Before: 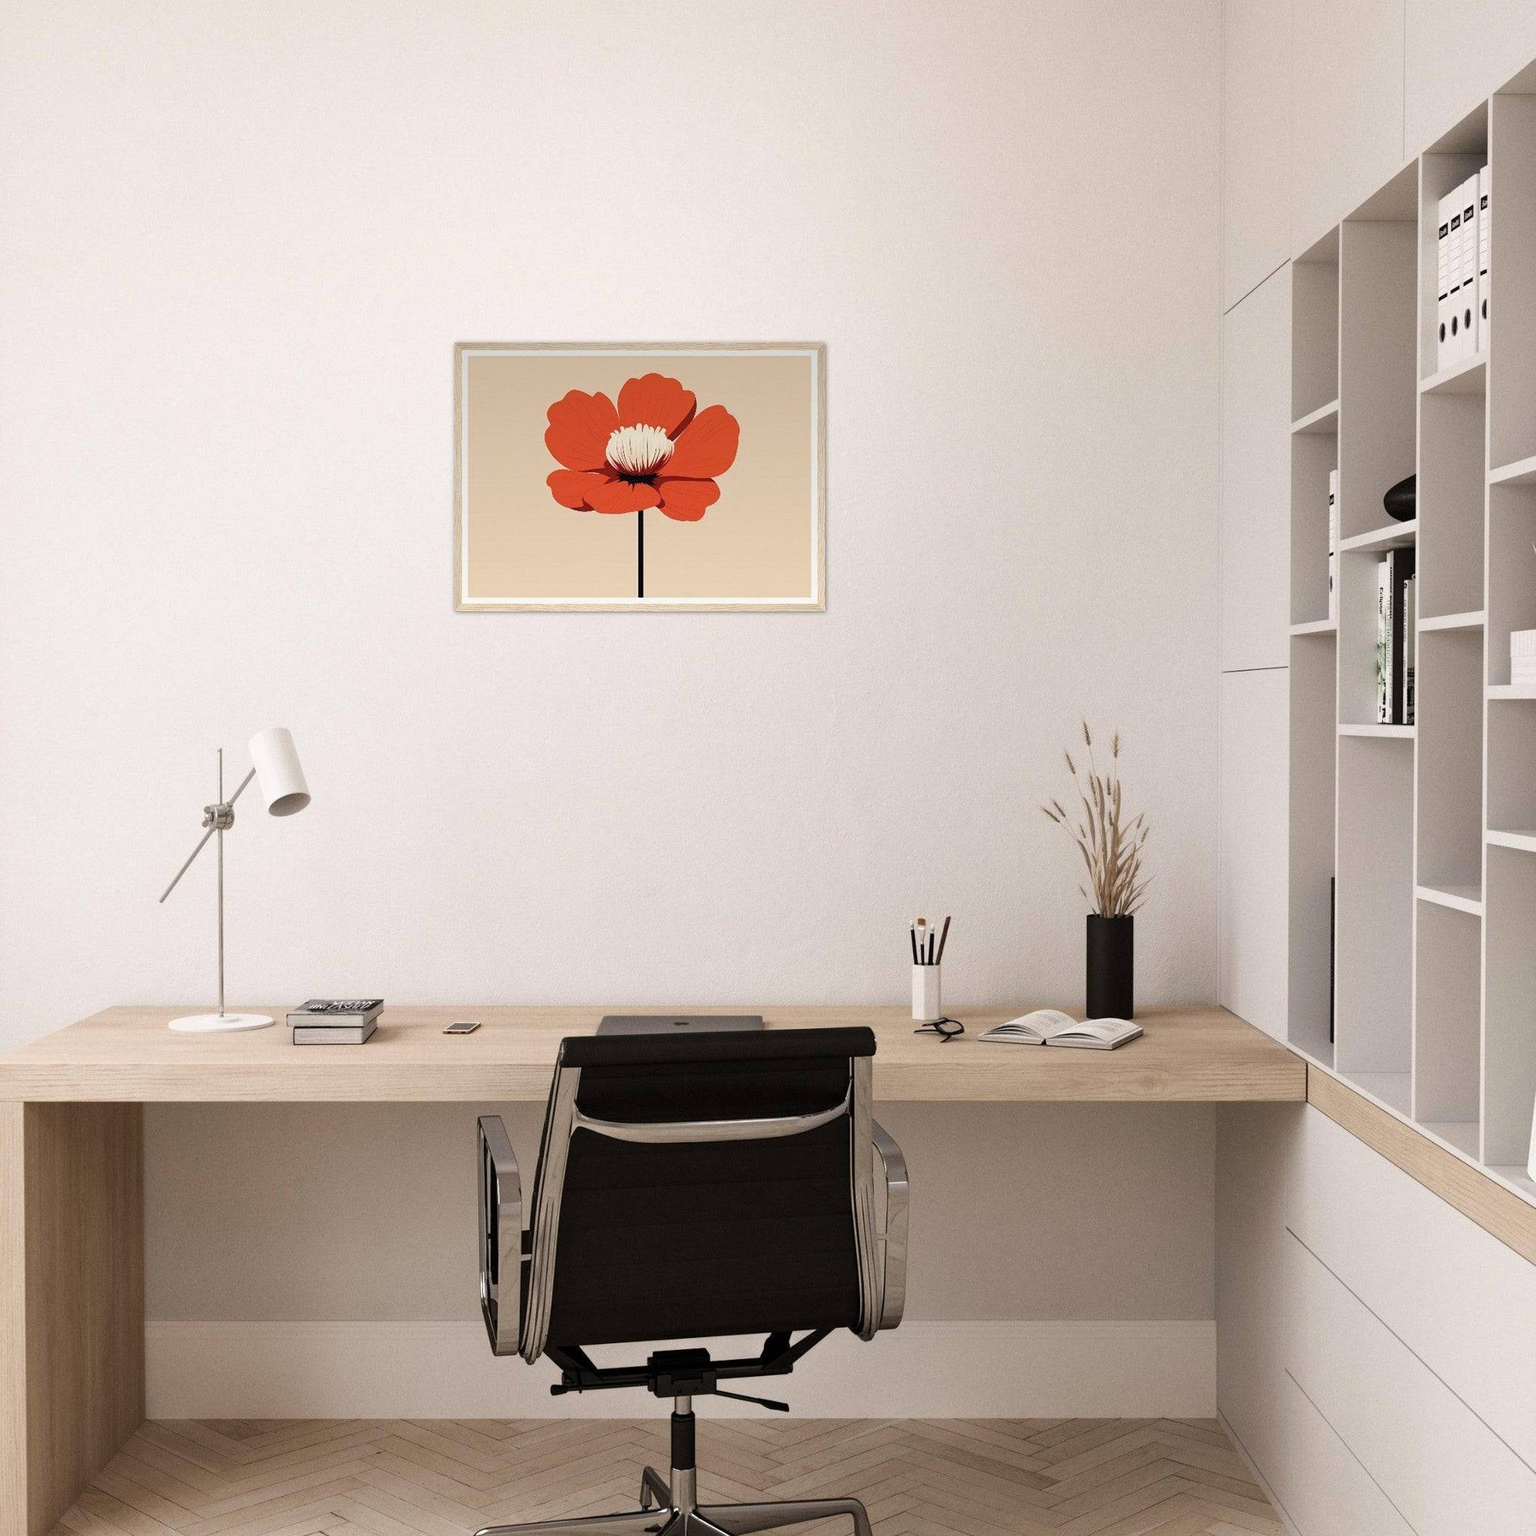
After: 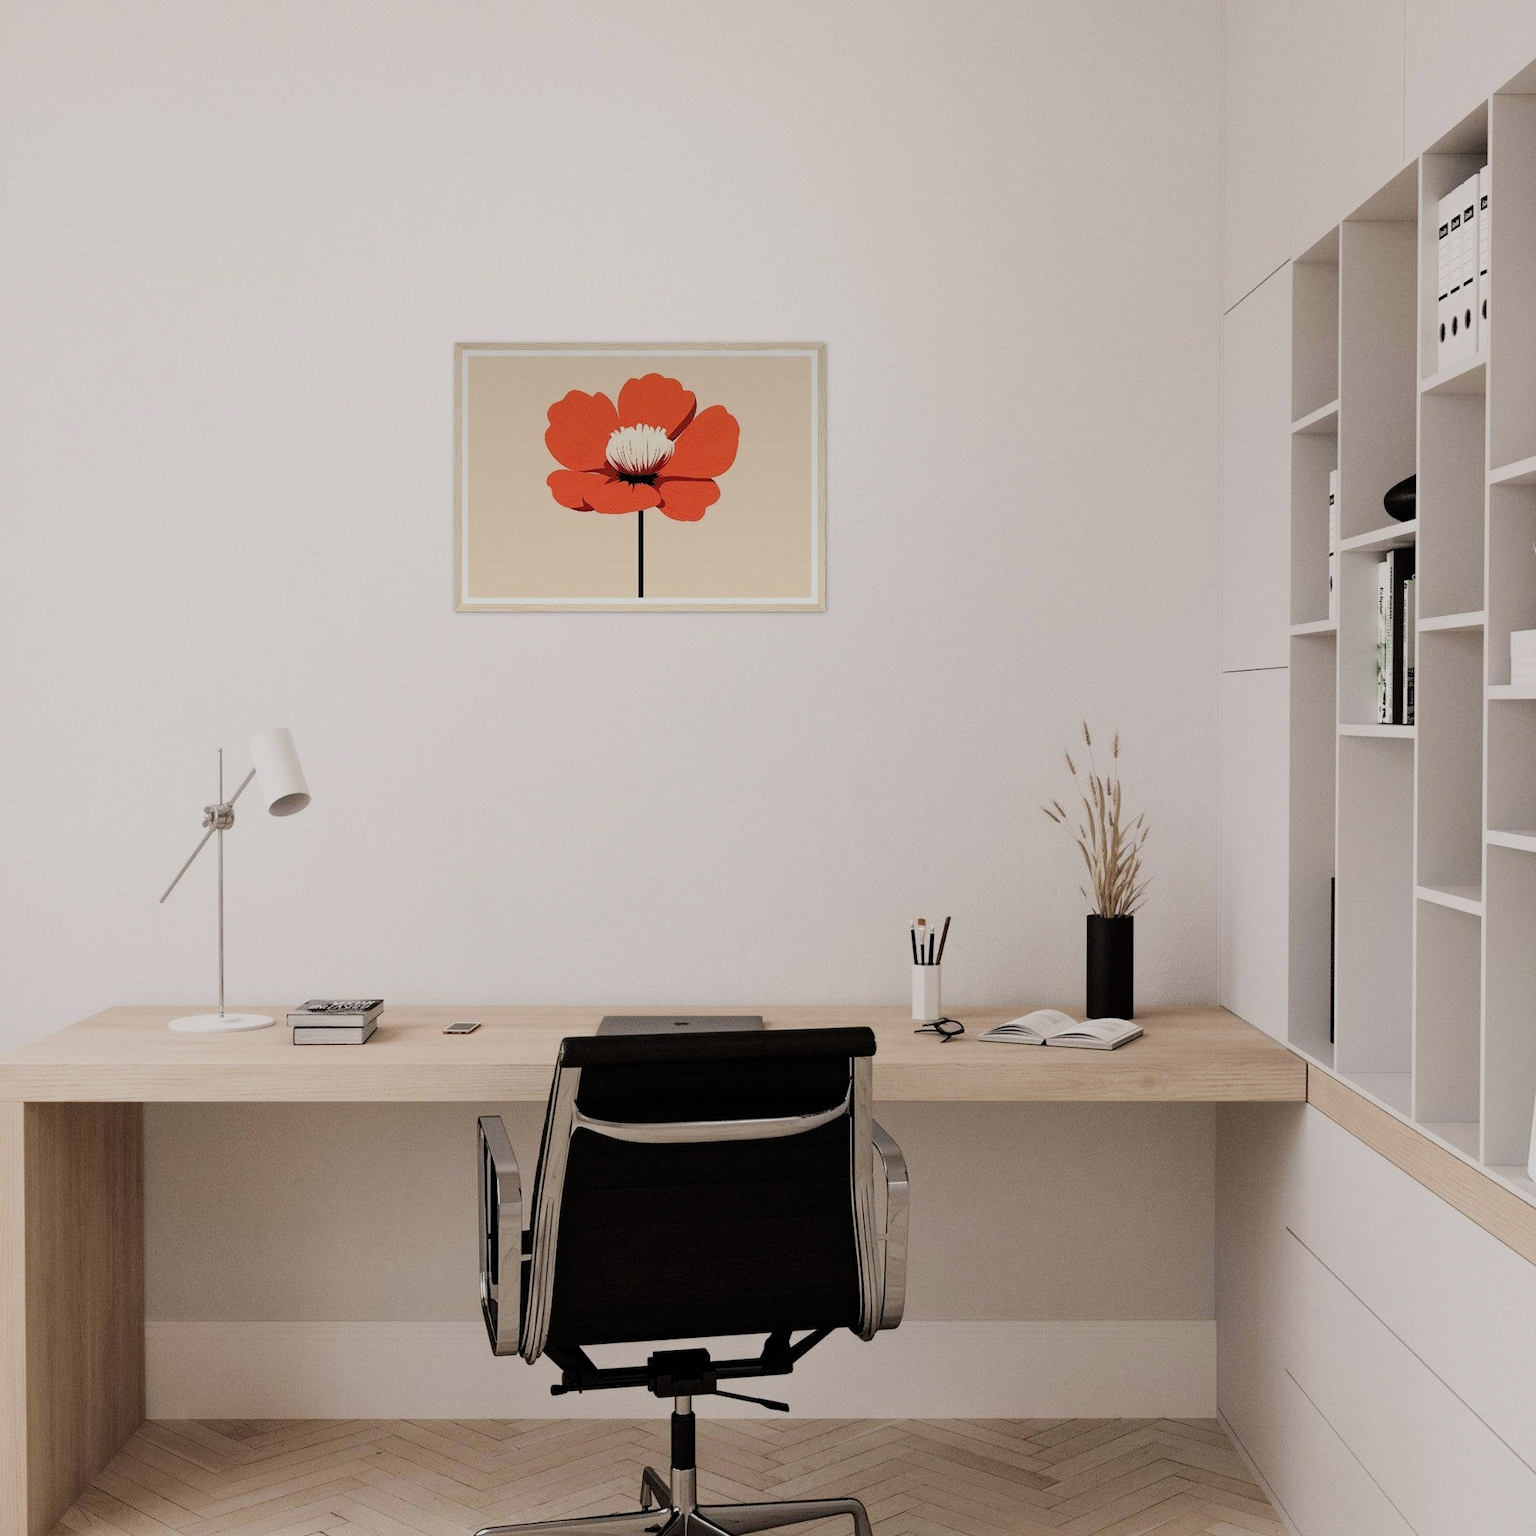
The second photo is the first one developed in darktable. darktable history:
filmic rgb: black relative exposure -7.65 EV, white relative exposure 4.56 EV, hardness 3.61
exposure: black level correction 0, compensate exposure bias true, compensate highlight preservation false
